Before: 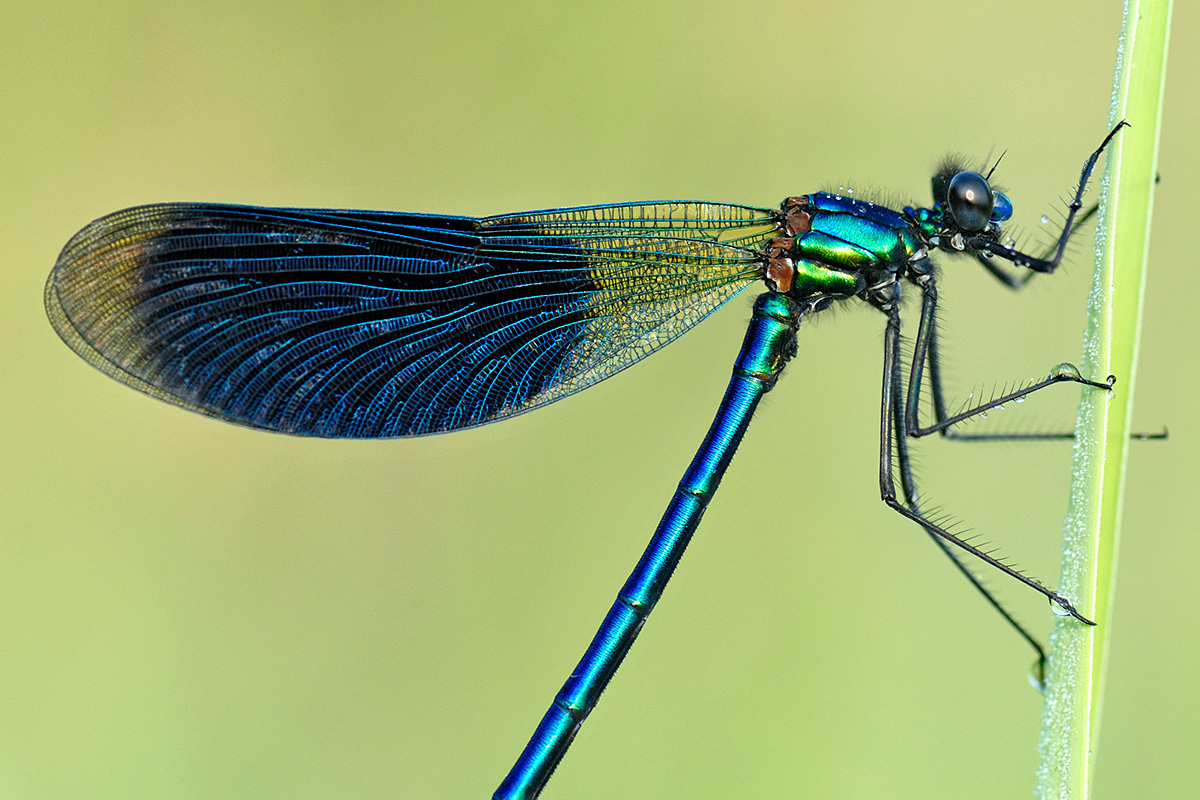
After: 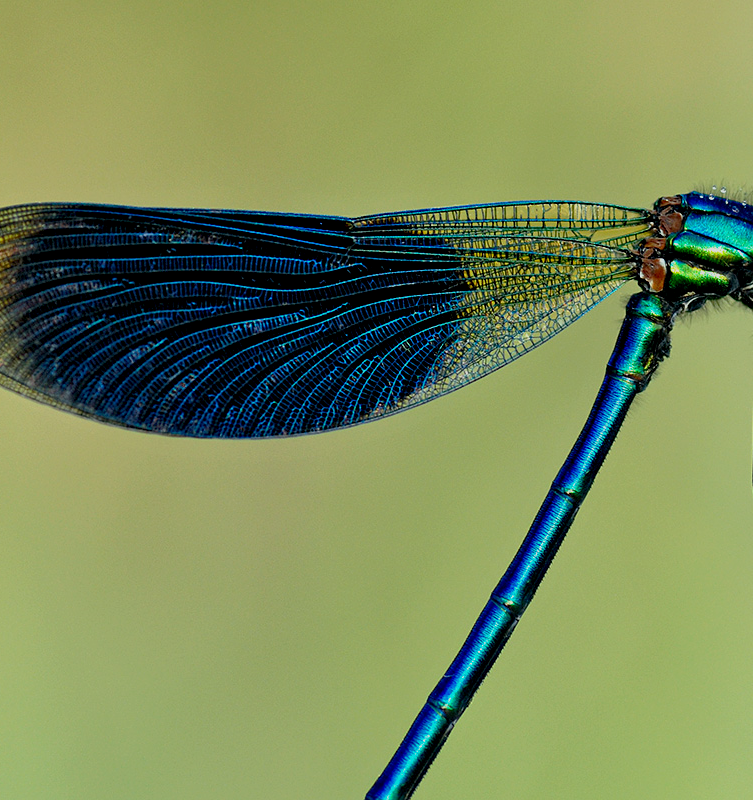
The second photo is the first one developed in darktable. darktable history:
crop: left 10.644%, right 26.528%
exposure: black level correction 0.011, exposure -0.478 EV, compensate highlight preservation false
rotate and perspective: automatic cropping original format, crop left 0, crop top 0
